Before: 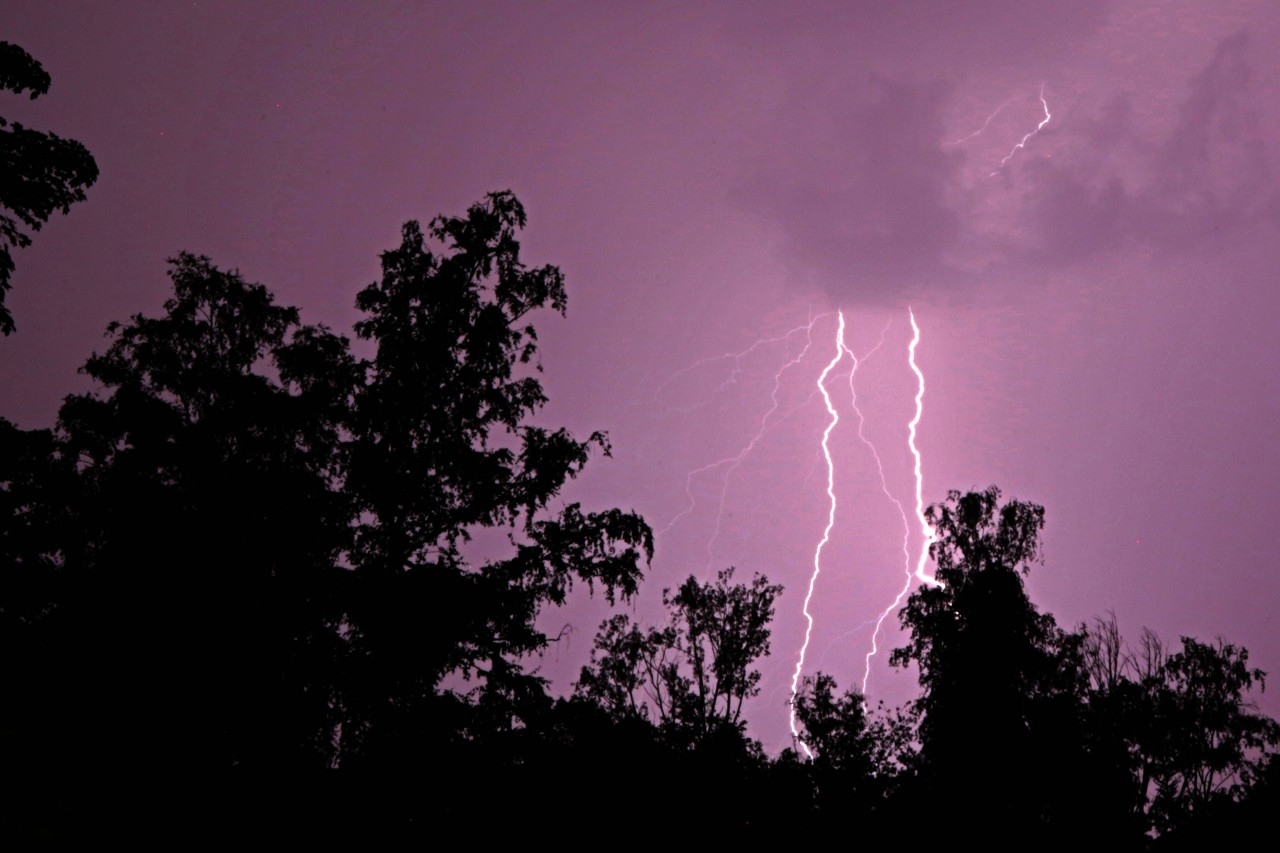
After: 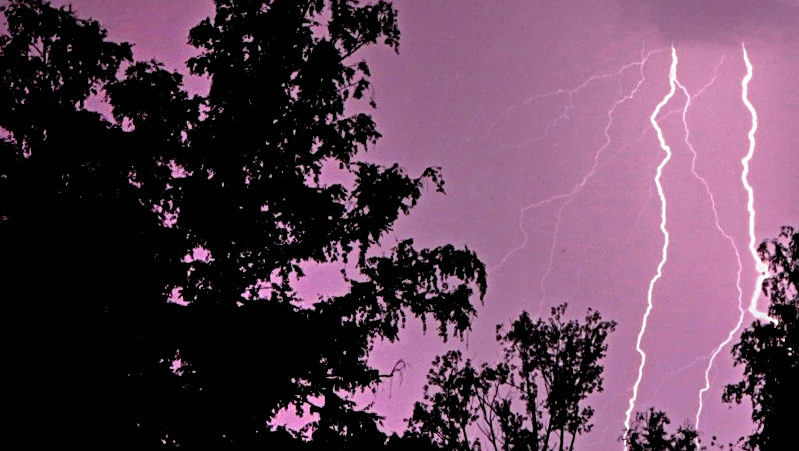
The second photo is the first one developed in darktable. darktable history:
shadows and highlights: soften with gaussian
crop: left 13.103%, top 31.02%, right 24.419%, bottom 16.049%
exposure: black level correction 0.009, exposure 0.017 EV, compensate exposure bias true, compensate highlight preservation false
sharpen: on, module defaults
local contrast: detail 109%
